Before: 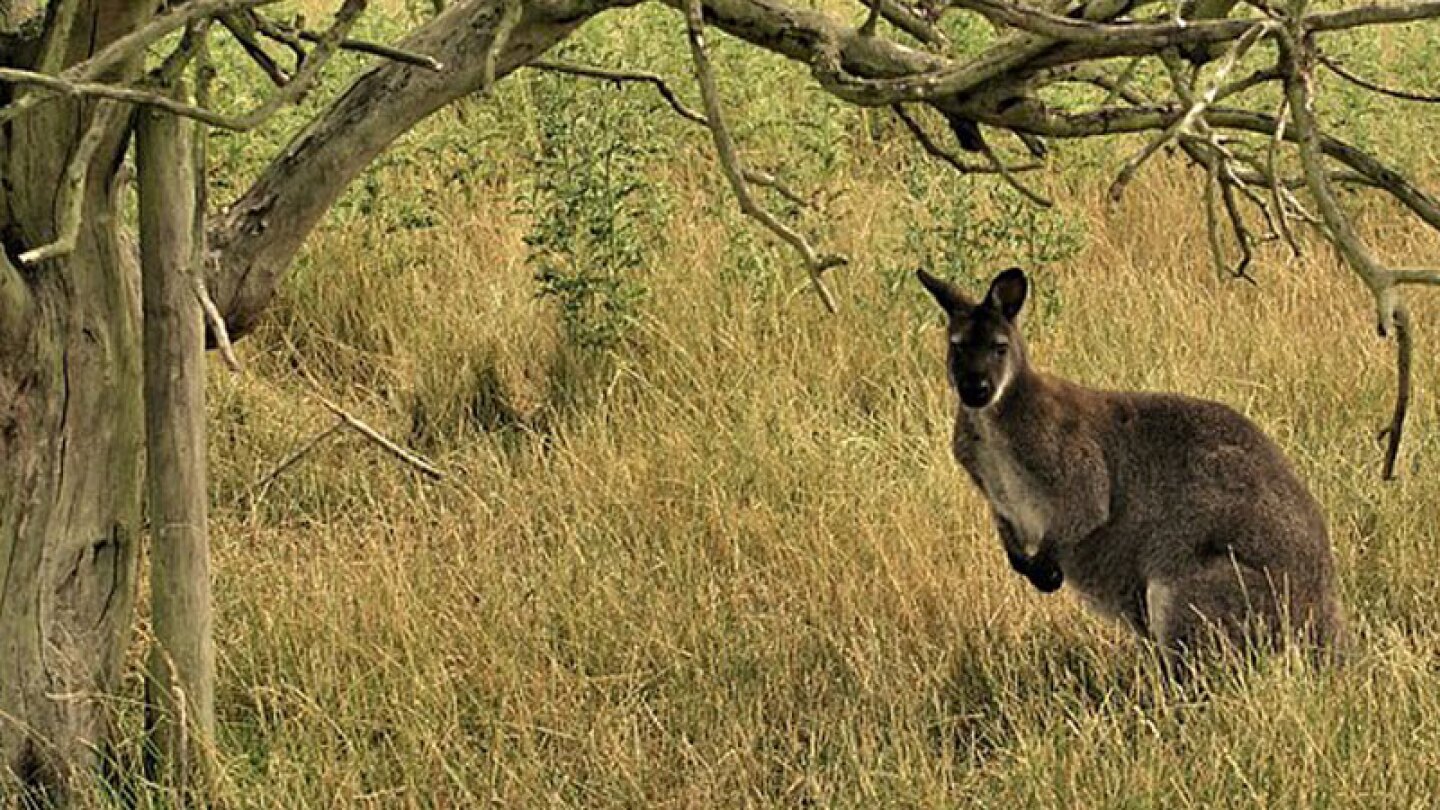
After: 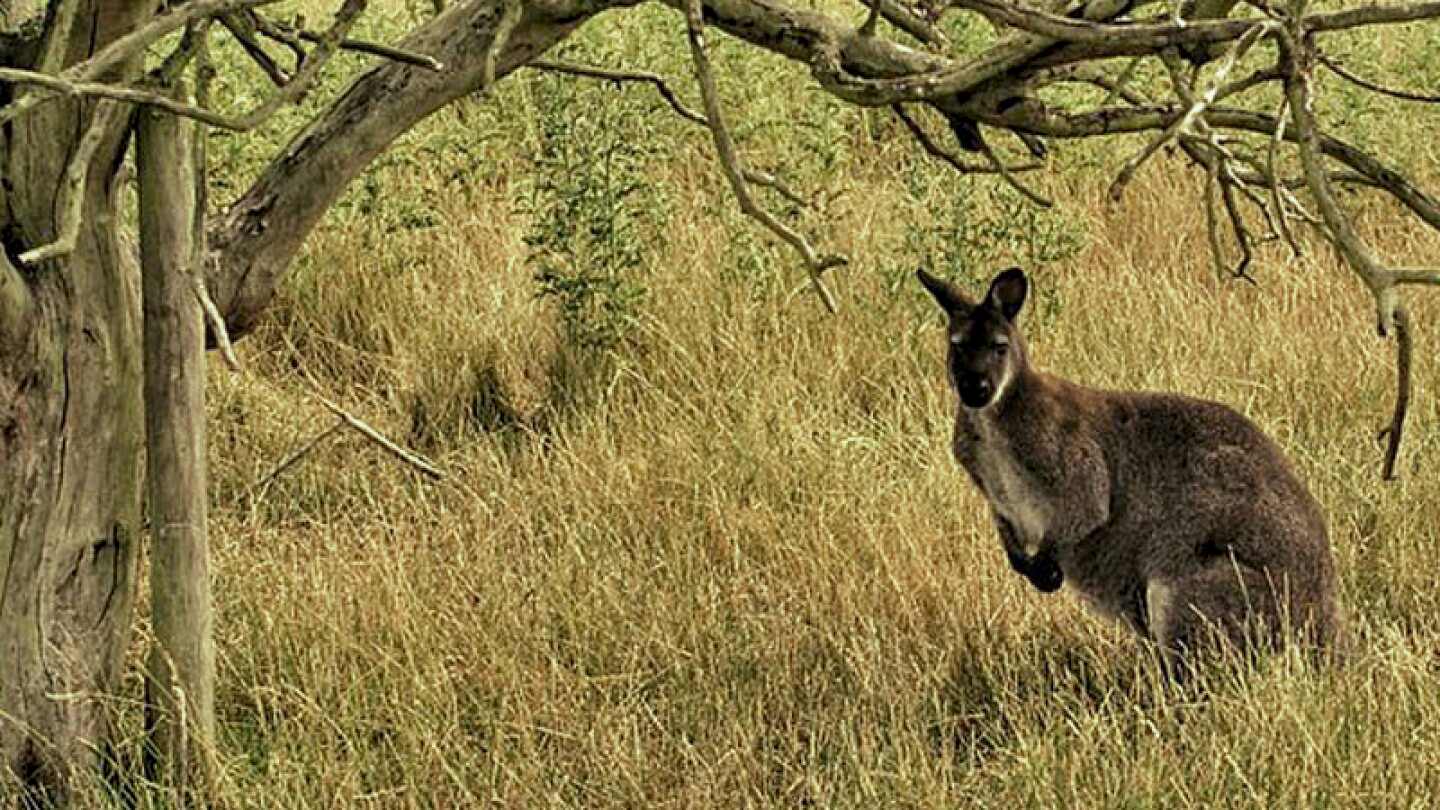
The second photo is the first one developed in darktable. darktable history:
shadows and highlights: shadows 52.34, highlights -28.23, soften with gaussian
local contrast: on, module defaults
split-toning: shadows › hue 290.82°, shadows › saturation 0.34, highlights › saturation 0.38, balance 0, compress 50%
